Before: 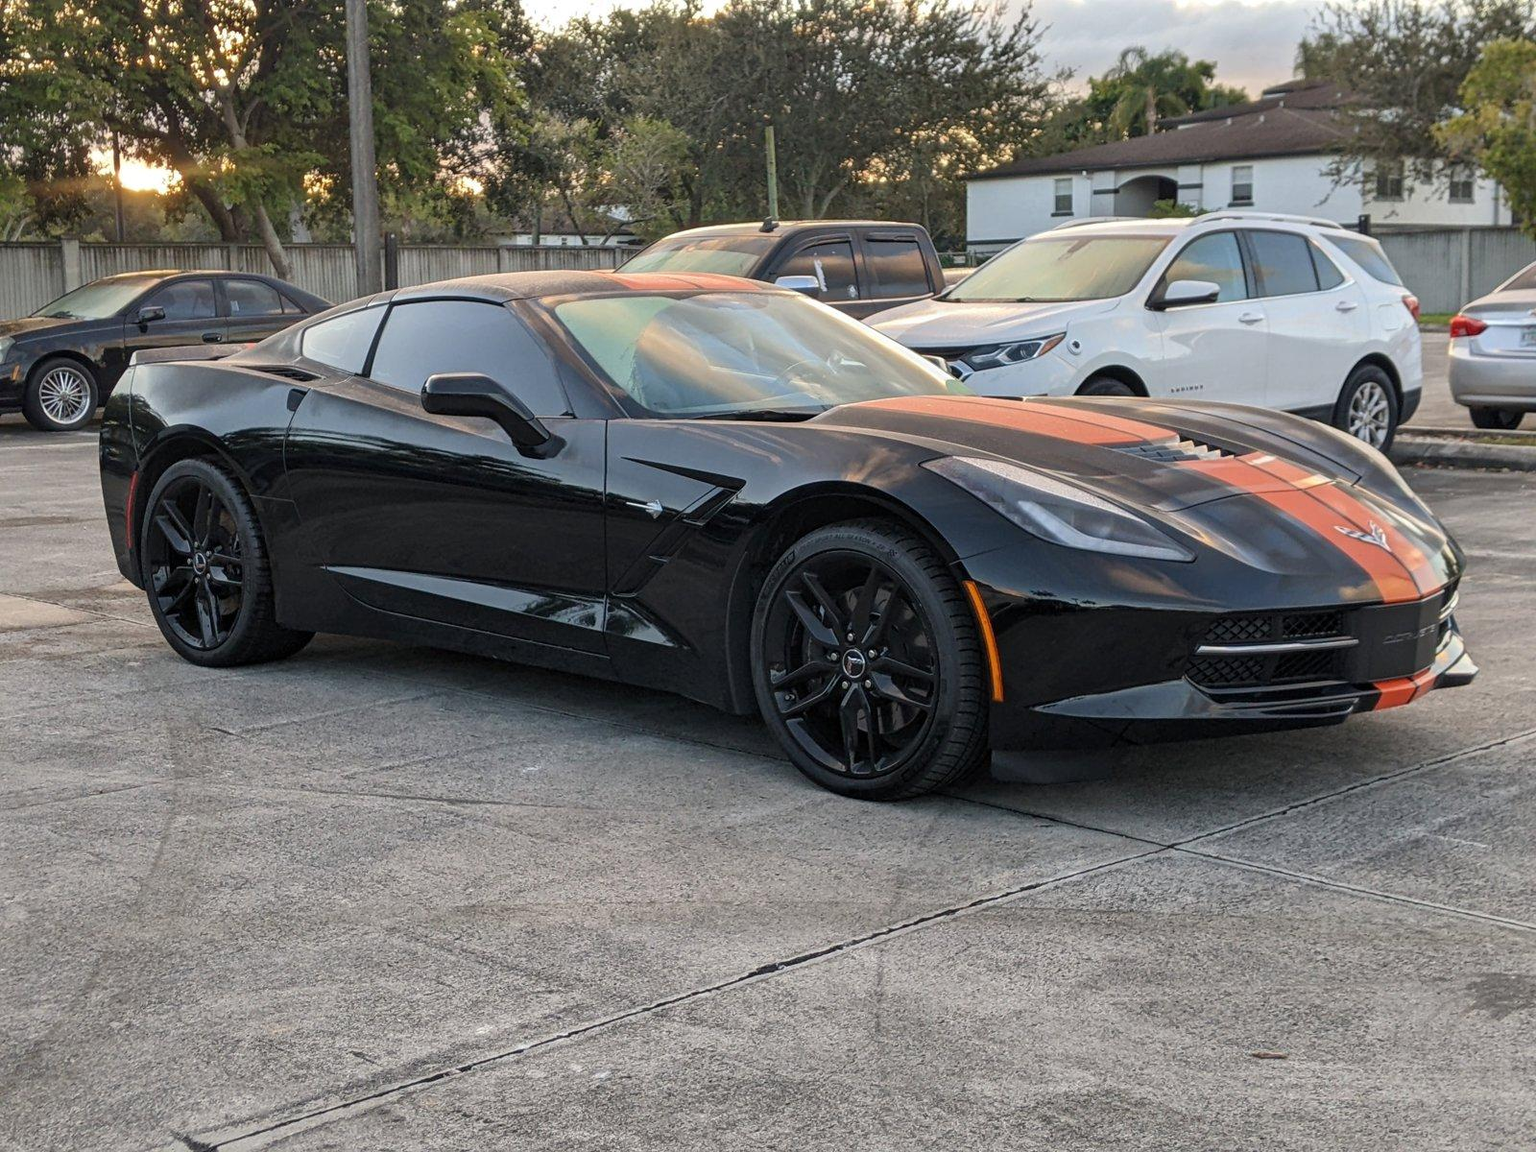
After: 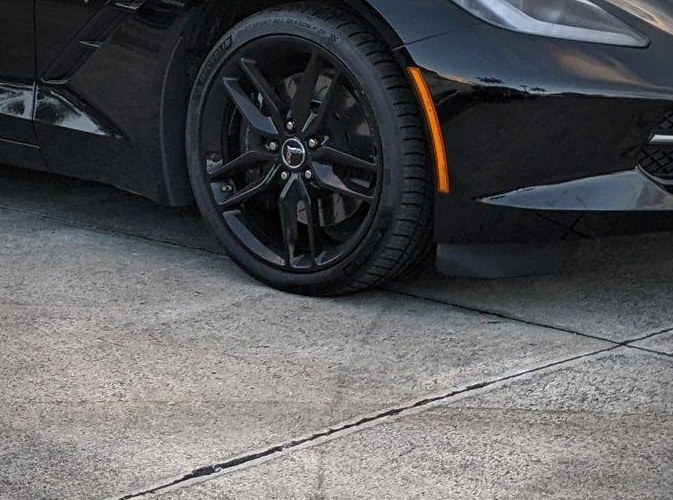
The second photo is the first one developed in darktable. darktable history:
vignetting: on, module defaults
exposure: exposure 0.296 EV, compensate highlight preservation false
crop: left 37.306%, top 44.909%, right 20.595%, bottom 13.362%
